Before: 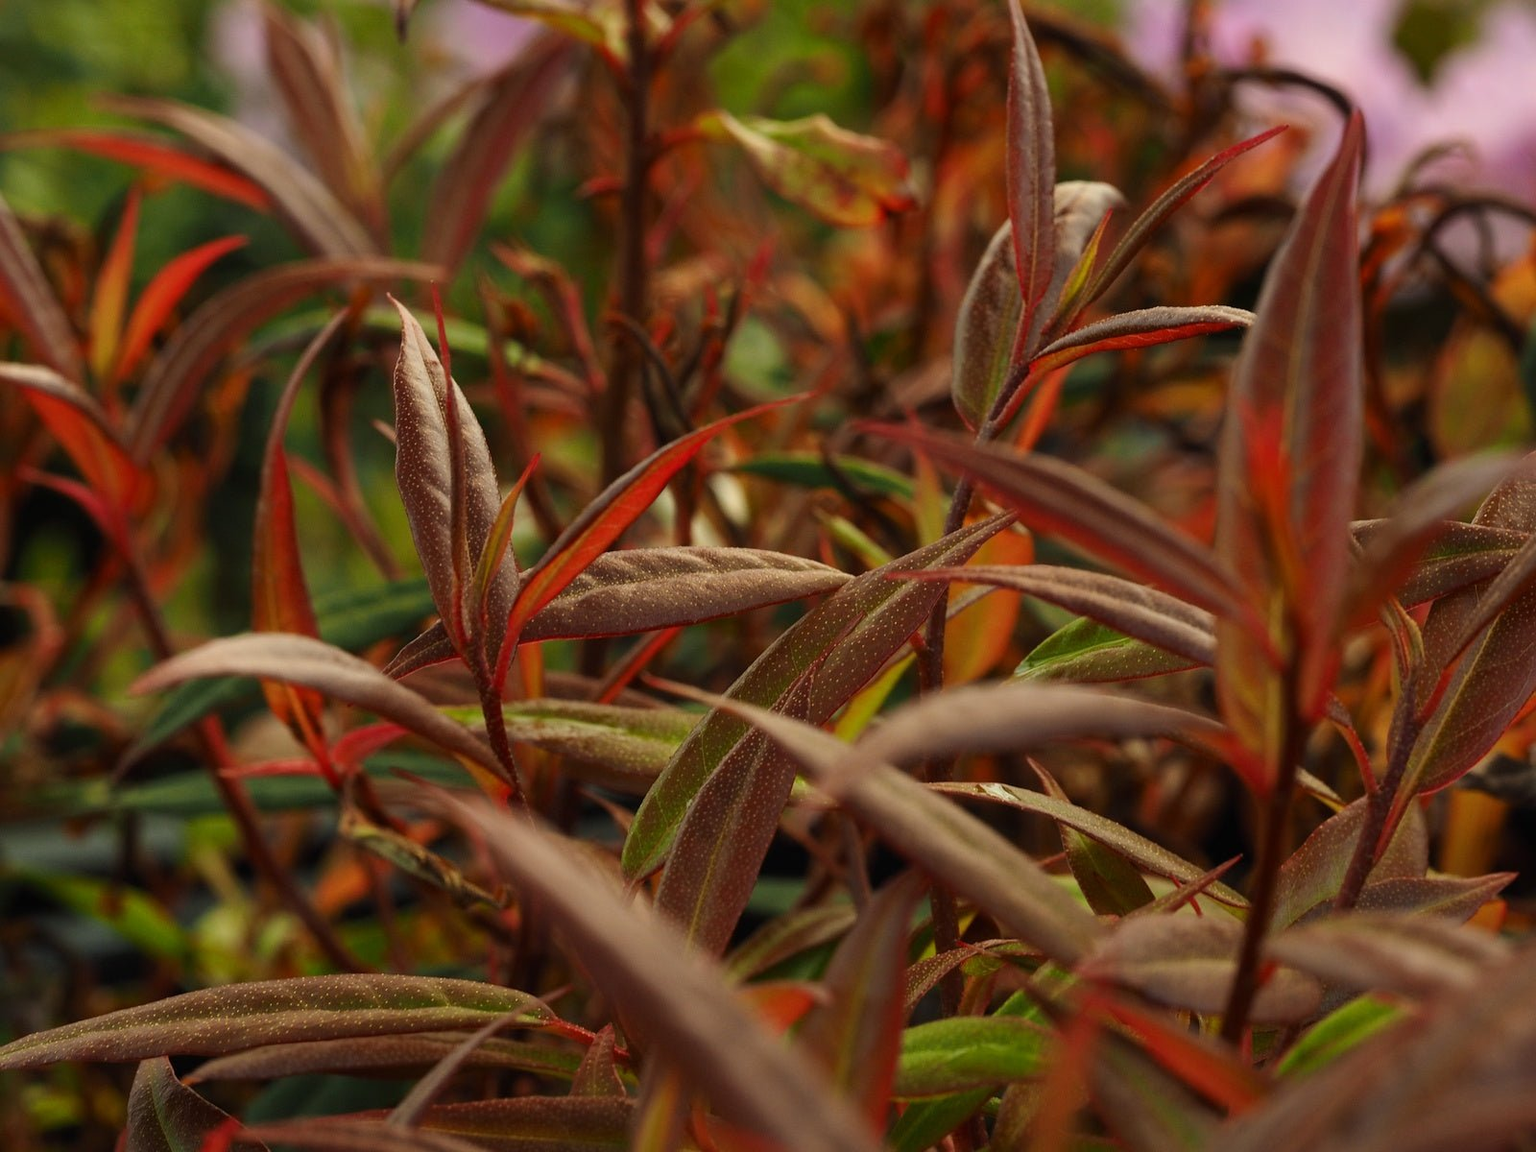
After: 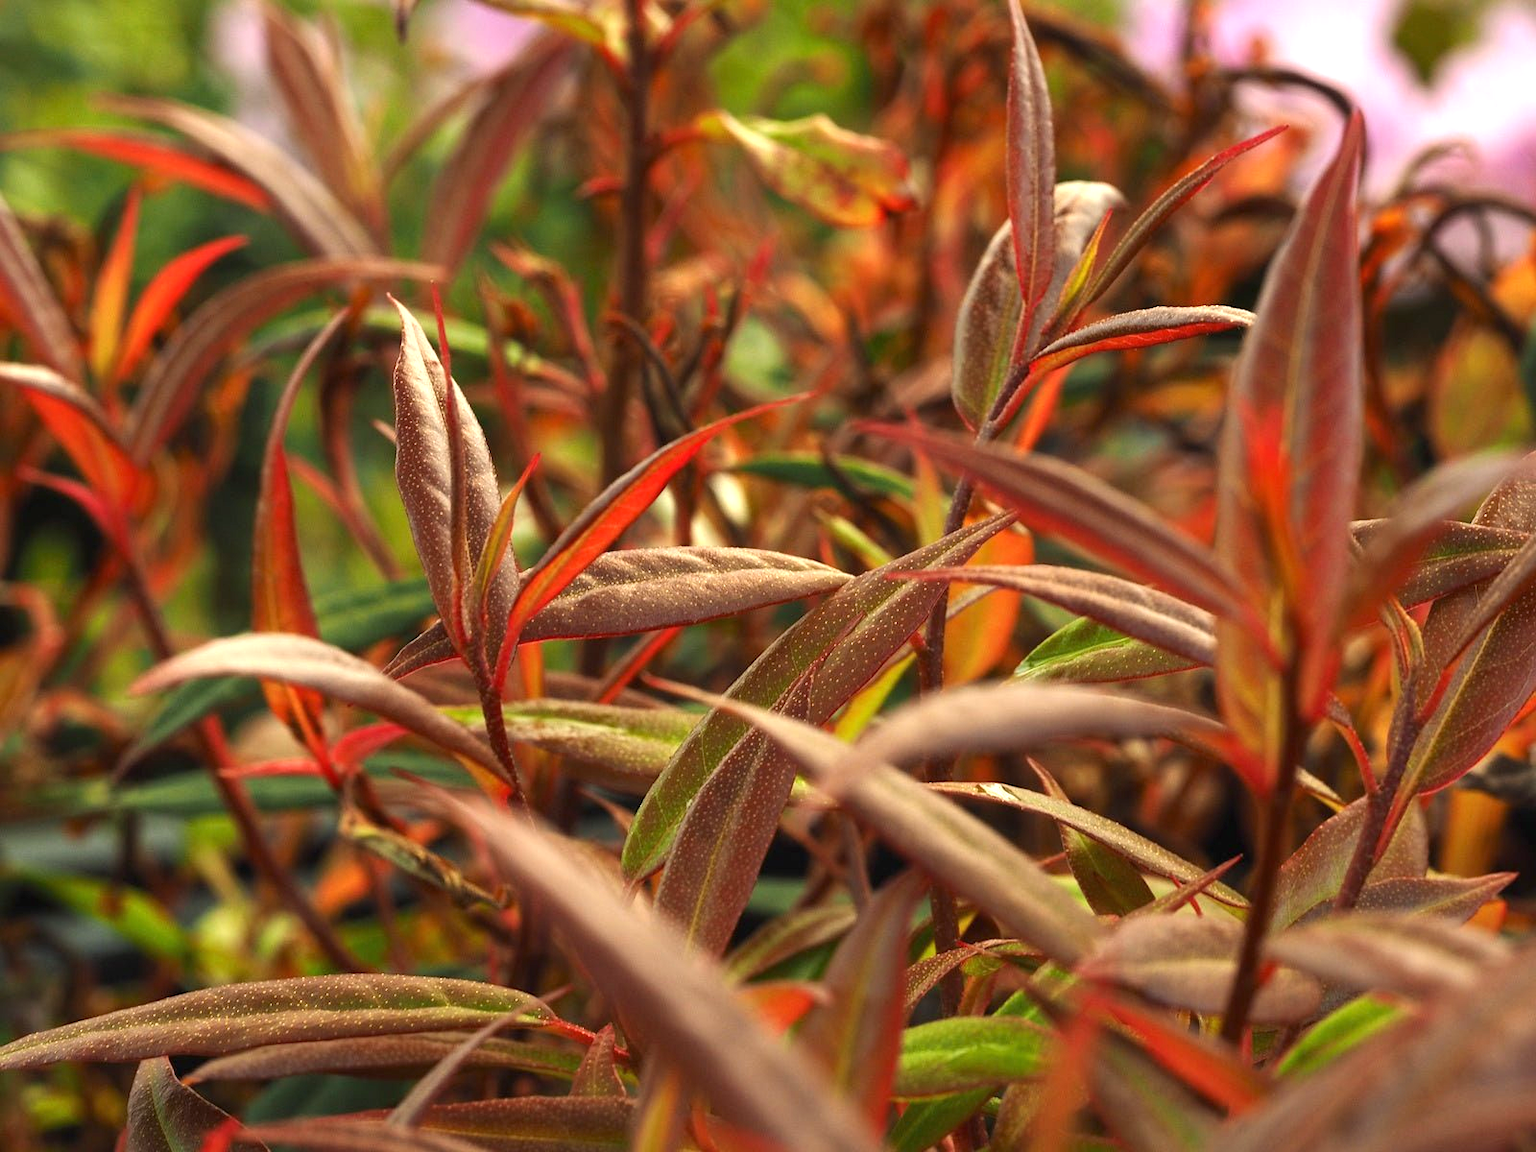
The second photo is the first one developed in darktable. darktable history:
exposure: black level correction 0, exposure 1.124 EV, compensate exposure bias true, compensate highlight preservation false
